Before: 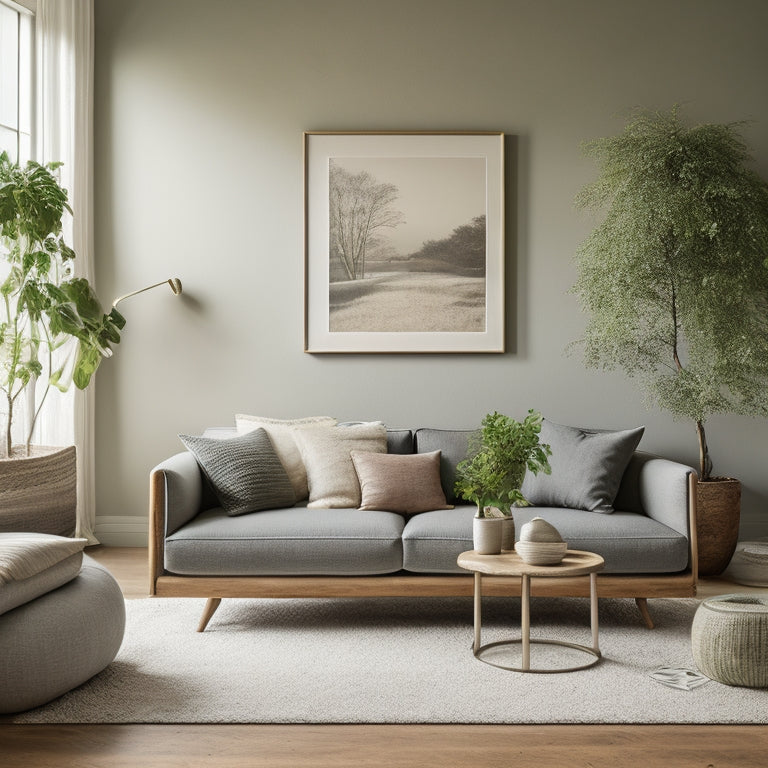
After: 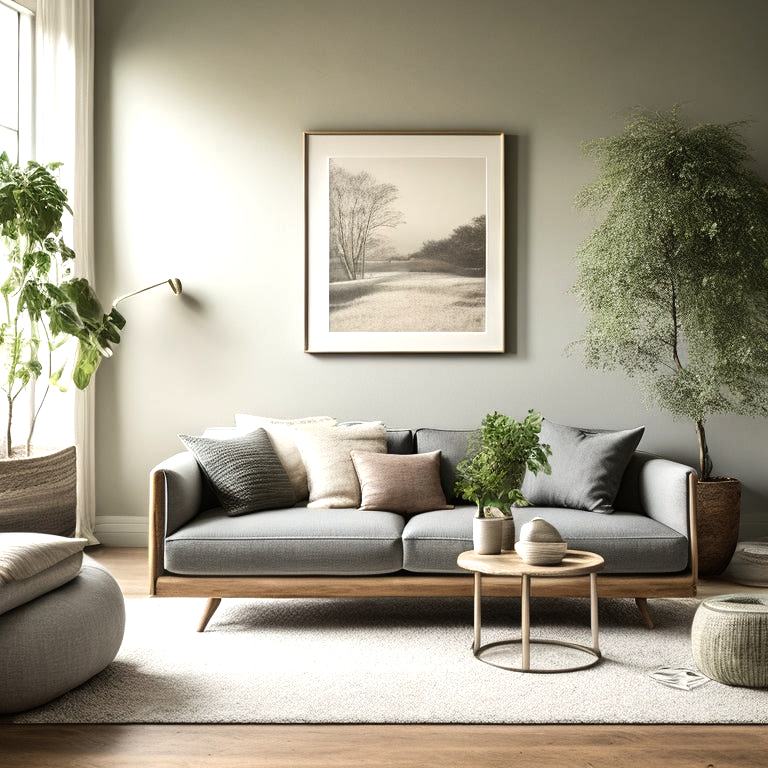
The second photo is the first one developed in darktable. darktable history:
tone equalizer: -8 EV -0.747 EV, -7 EV -0.693 EV, -6 EV -0.579 EV, -5 EV -0.373 EV, -3 EV 0.371 EV, -2 EV 0.6 EV, -1 EV 0.699 EV, +0 EV 0.753 EV, edges refinement/feathering 500, mask exposure compensation -1.57 EV, preserve details no
